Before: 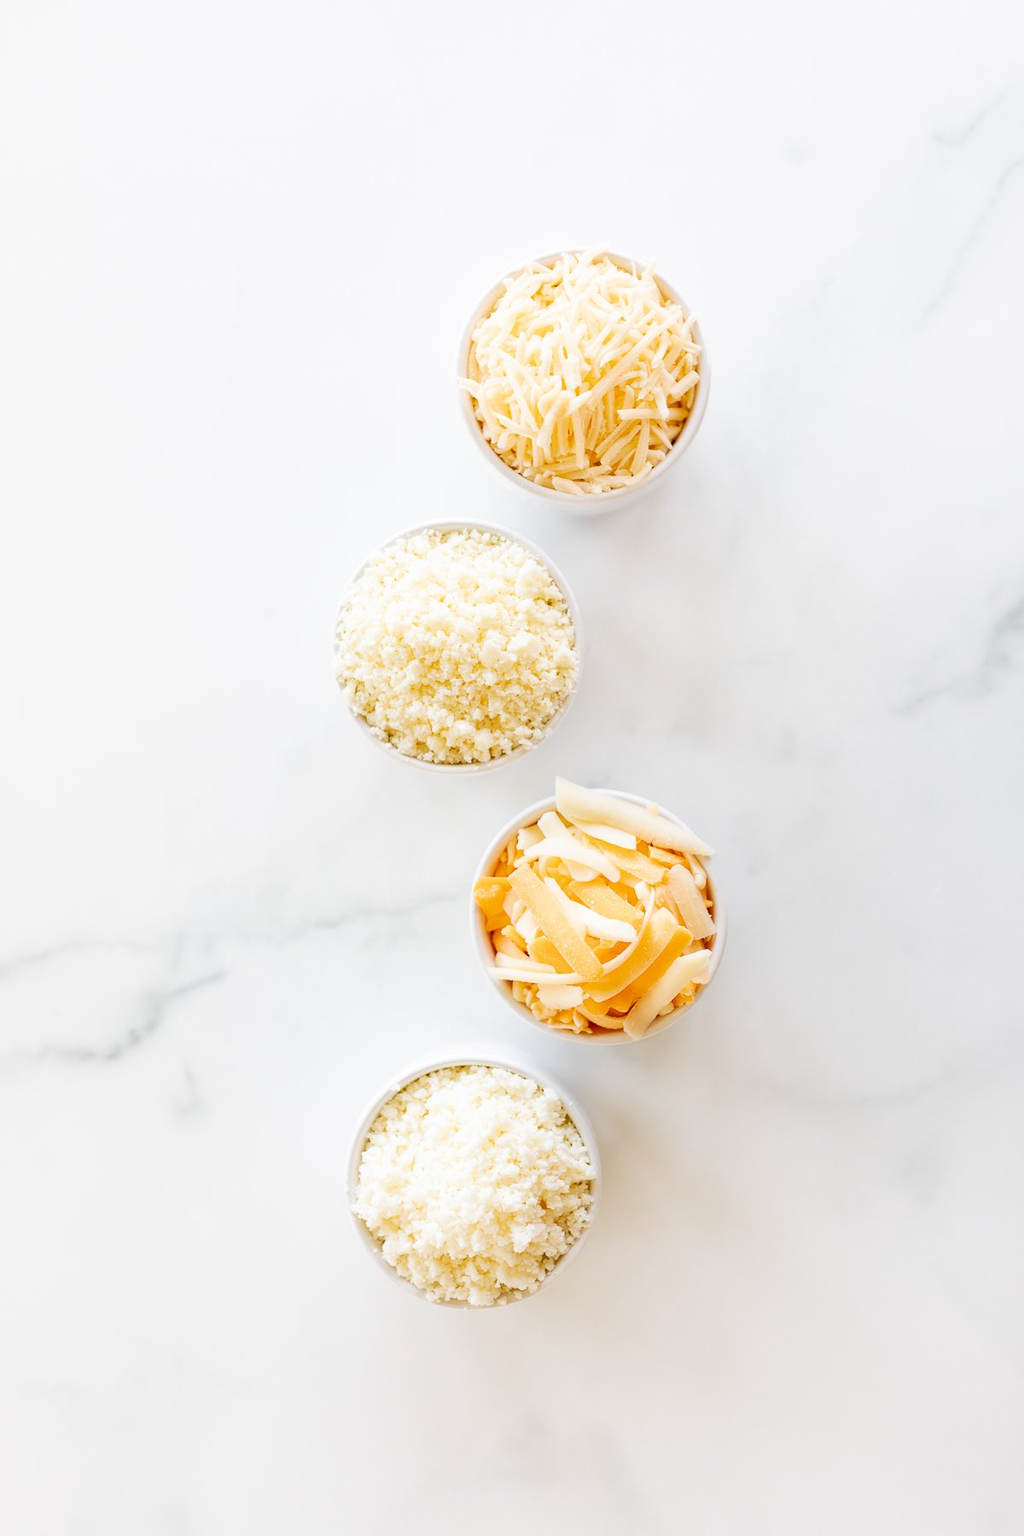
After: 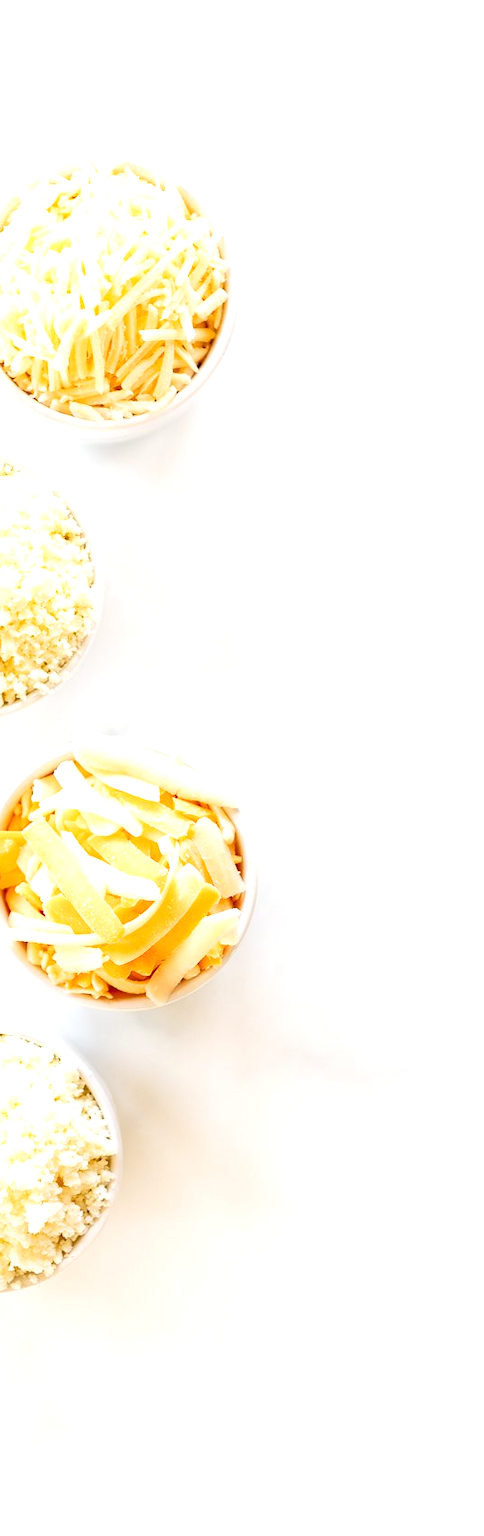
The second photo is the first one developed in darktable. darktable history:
exposure: exposure 0.559 EV, compensate highlight preservation false
crop: left 47.628%, top 6.643%, right 7.874%
